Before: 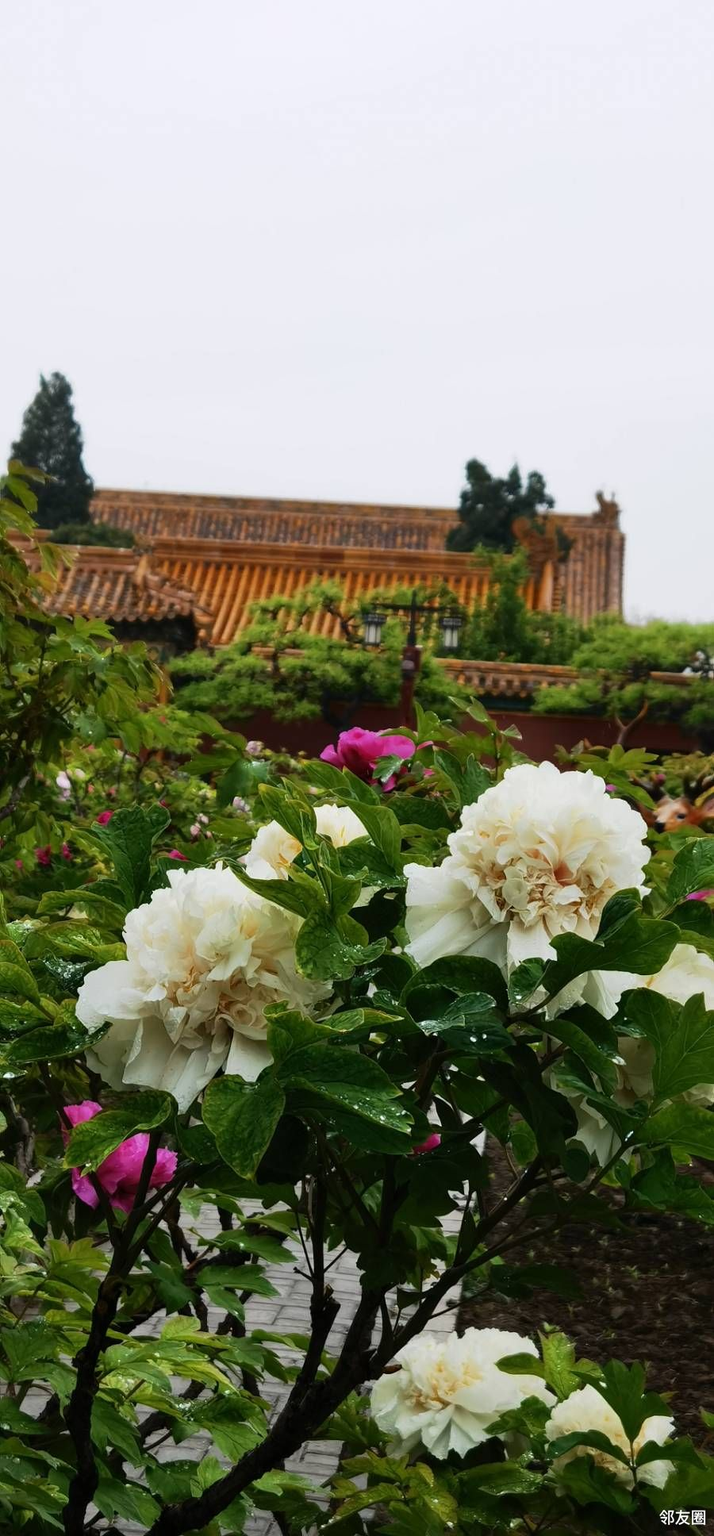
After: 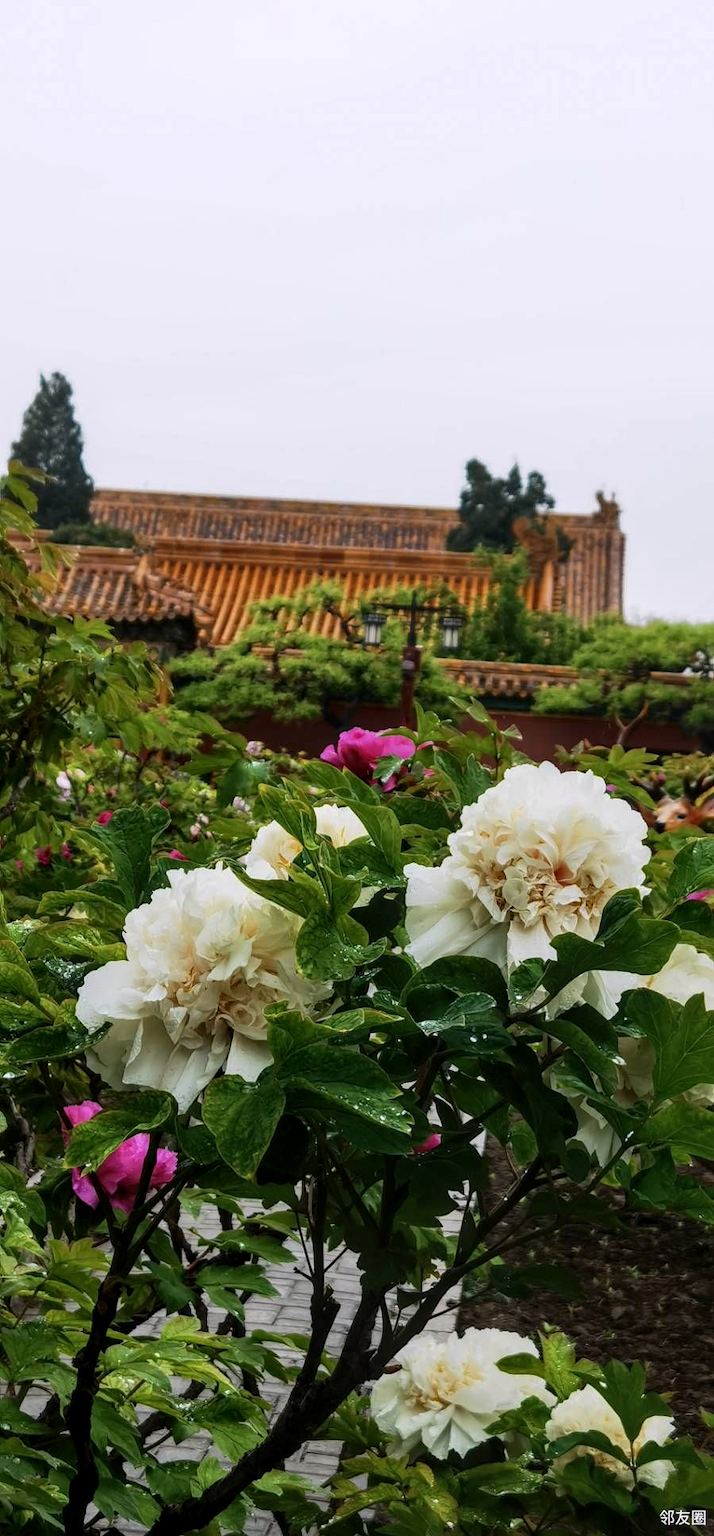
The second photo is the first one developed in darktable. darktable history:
white balance: red 1.009, blue 1.027
local contrast: on, module defaults
